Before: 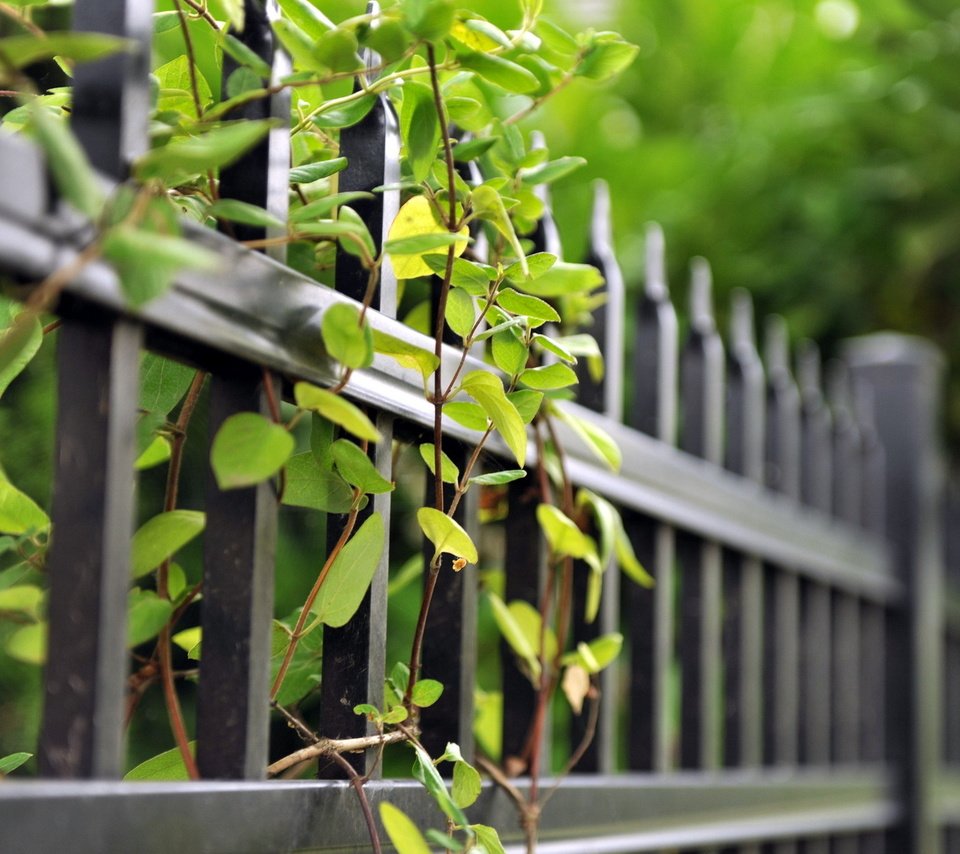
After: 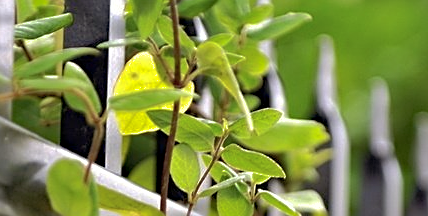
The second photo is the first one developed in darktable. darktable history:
sharpen: on, module defaults
shadows and highlights: on, module defaults
crop: left 28.74%, top 16.871%, right 26.616%, bottom 57.735%
haze removal: strength 0.256, distance 0.249, adaptive false
color balance rgb: power › luminance -3.562%, power › chroma 0.561%, power › hue 38.54°, perceptual saturation grading › global saturation -11.779%
